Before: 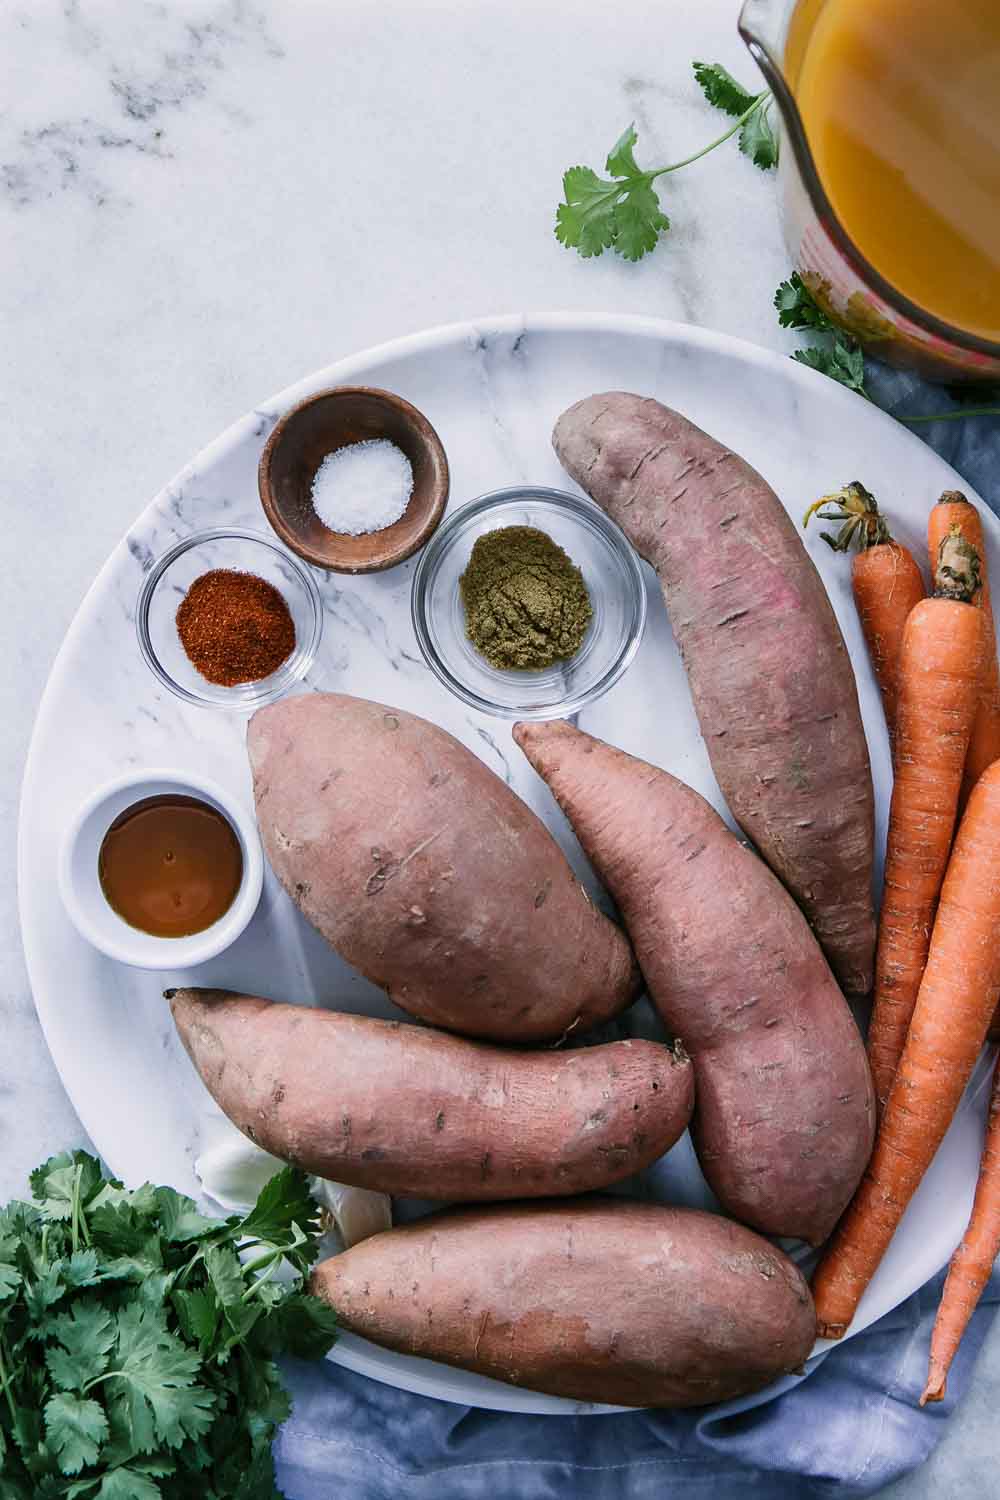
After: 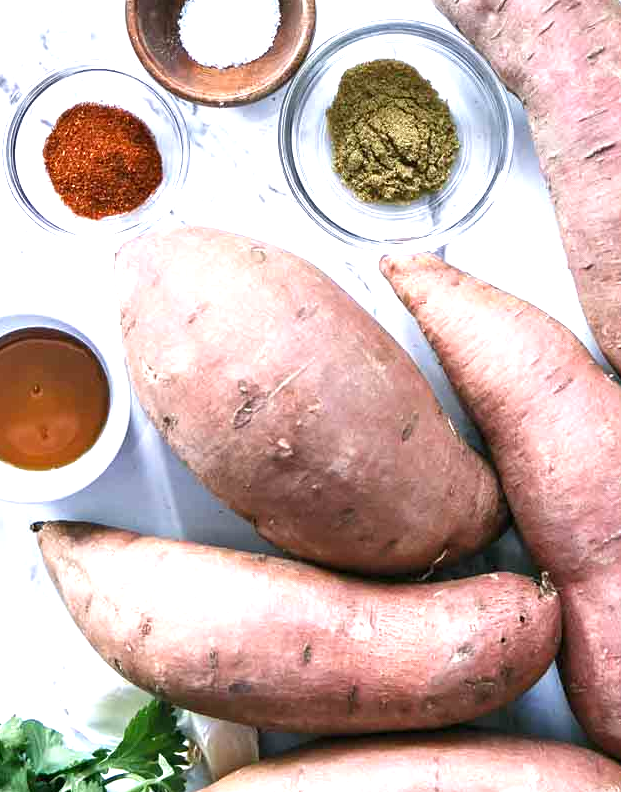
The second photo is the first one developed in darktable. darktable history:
exposure: exposure 1.232 EV, compensate exposure bias true, compensate highlight preservation false
crop: left 13.304%, top 31.137%, right 24.555%, bottom 16.062%
